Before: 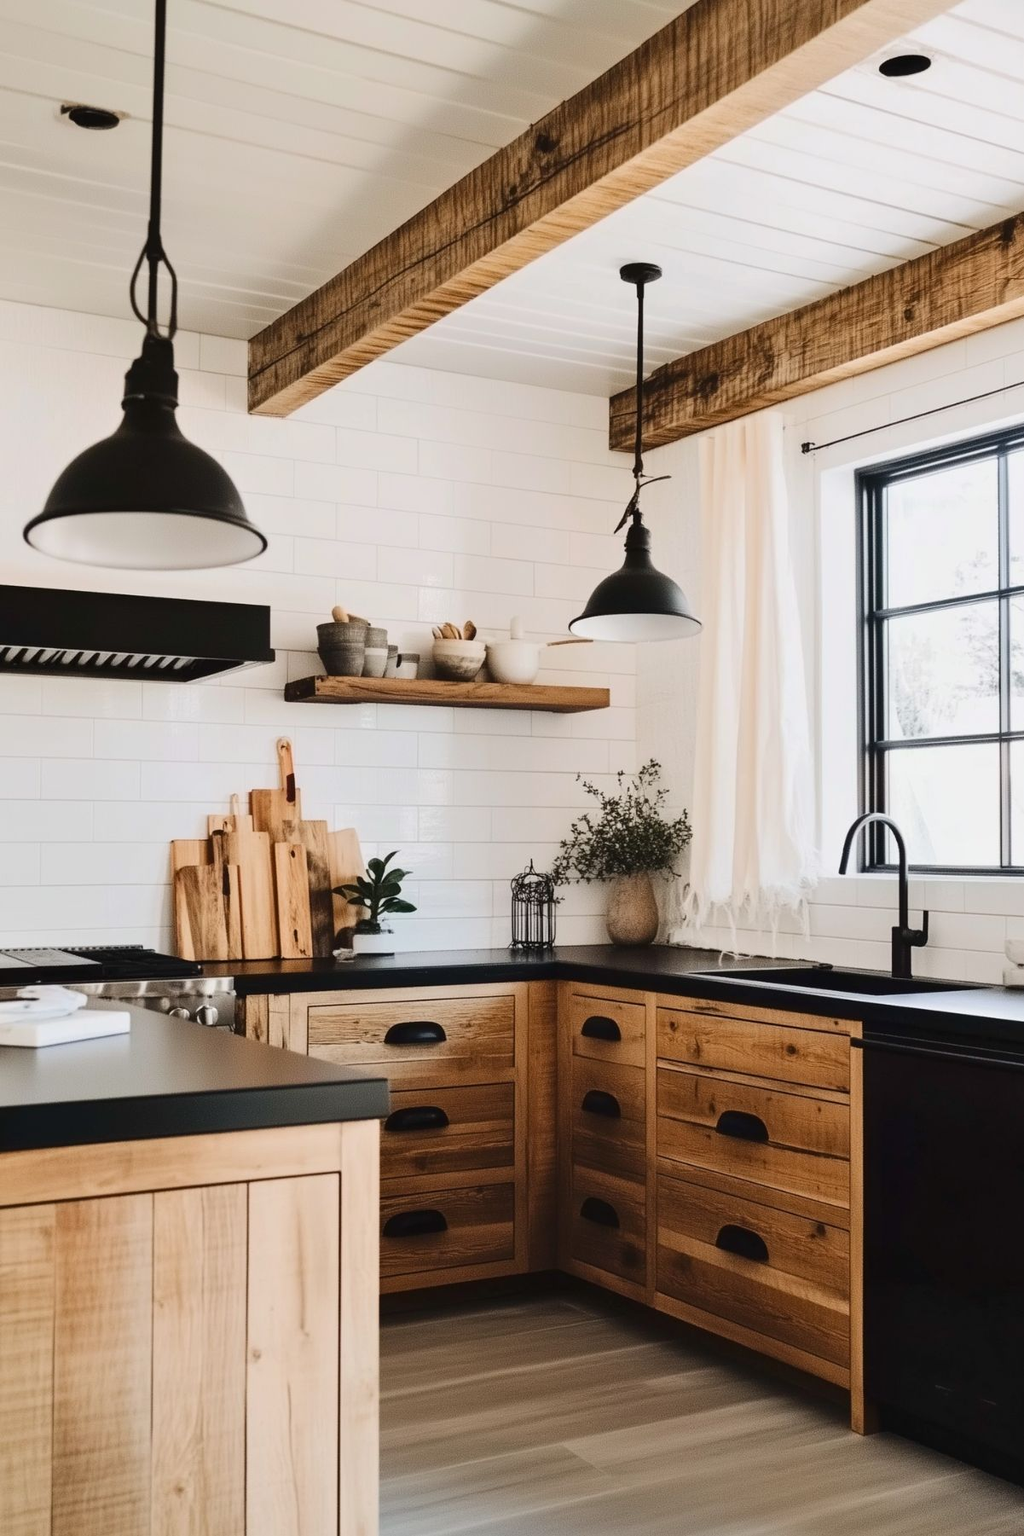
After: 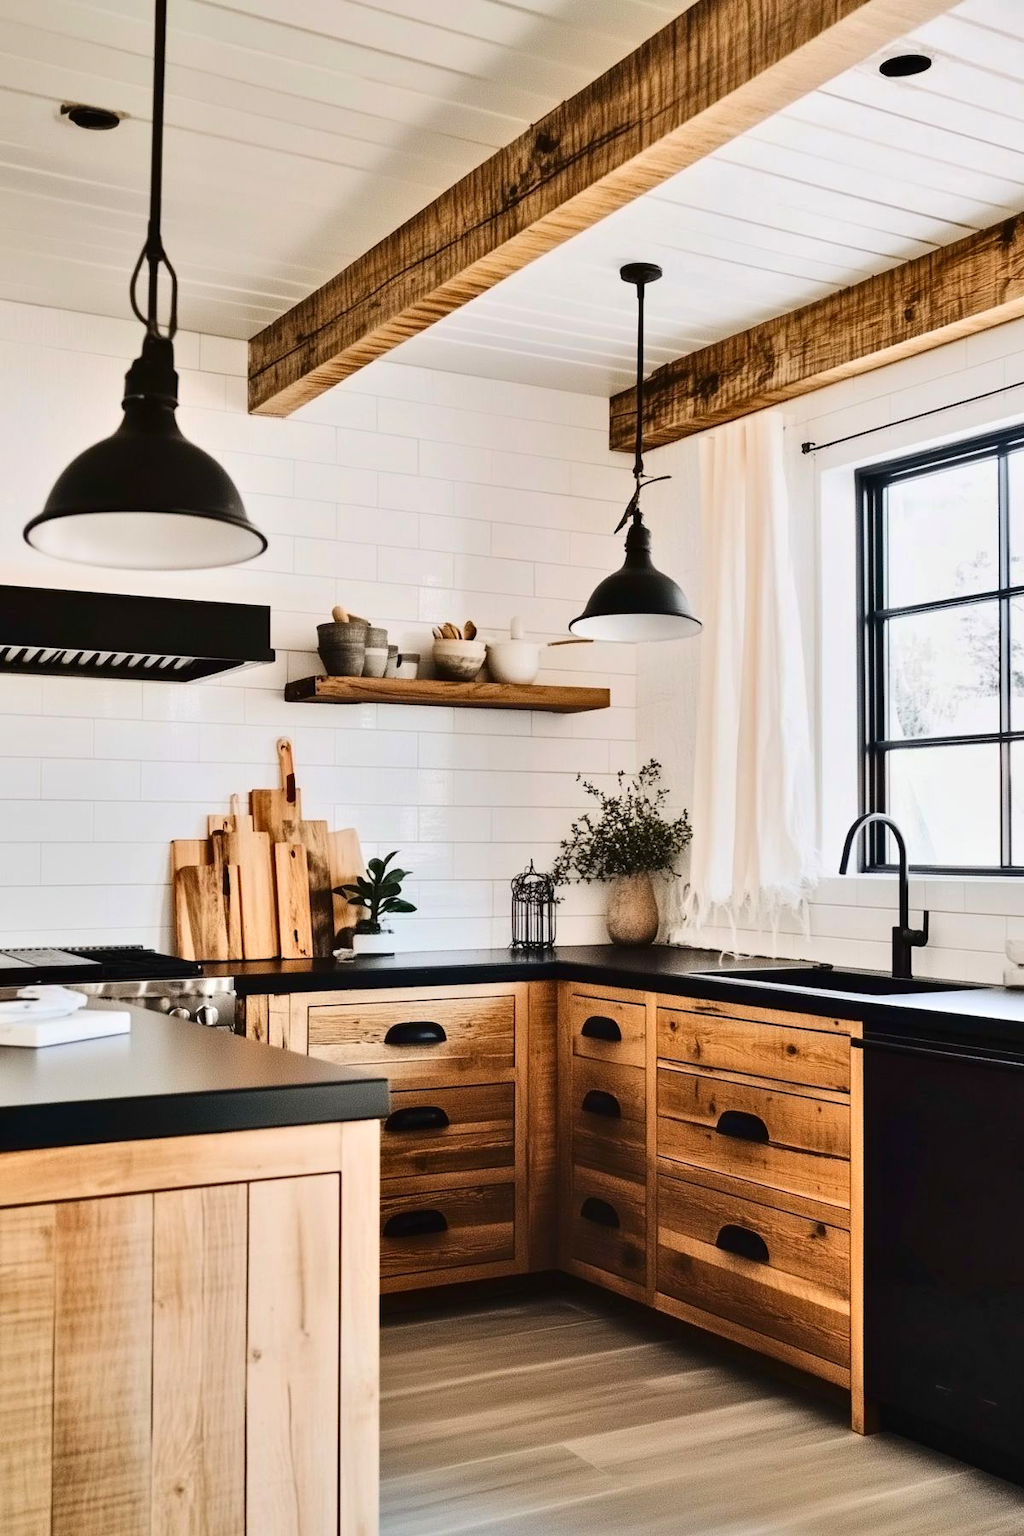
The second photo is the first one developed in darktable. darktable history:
shadows and highlights: shadows 58.69, soften with gaussian
contrast brightness saturation: contrast 0.151, brightness -0.011, saturation 0.095
tone equalizer: -8 EV 0.016 EV, -7 EV -0.018 EV, -6 EV 0.01 EV, -5 EV 0.05 EV, -4 EV 0.284 EV, -3 EV 0.63 EV, -2 EV 0.577 EV, -1 EV 0.201 EV, +0 EV 0.012 EV, mask exposure compensation -0.492 EV
exposure: exposure 0.022 EV, compensate highlight preservation false
